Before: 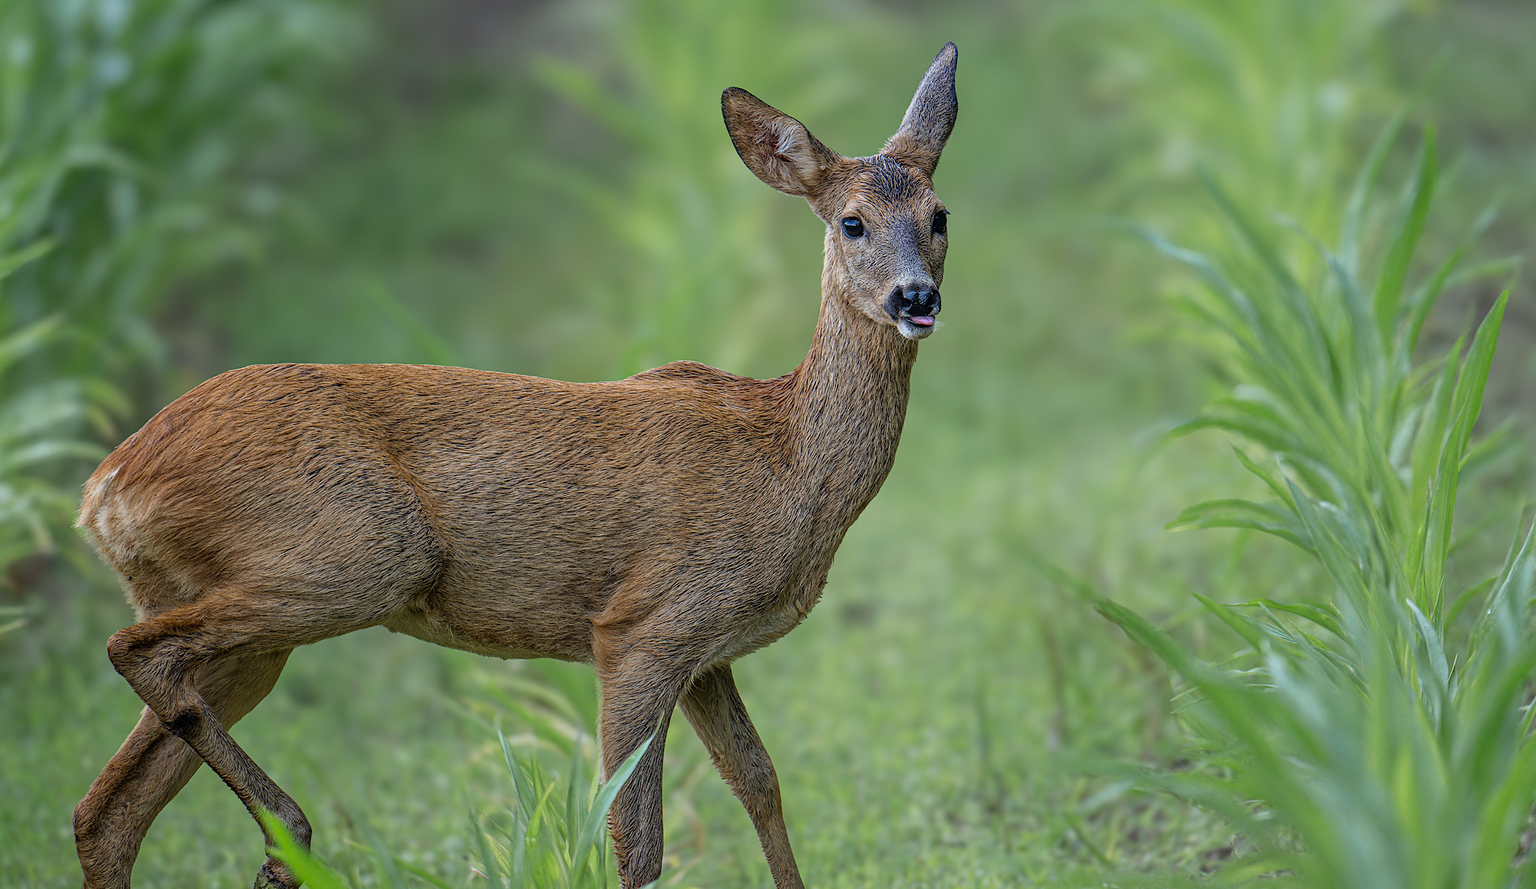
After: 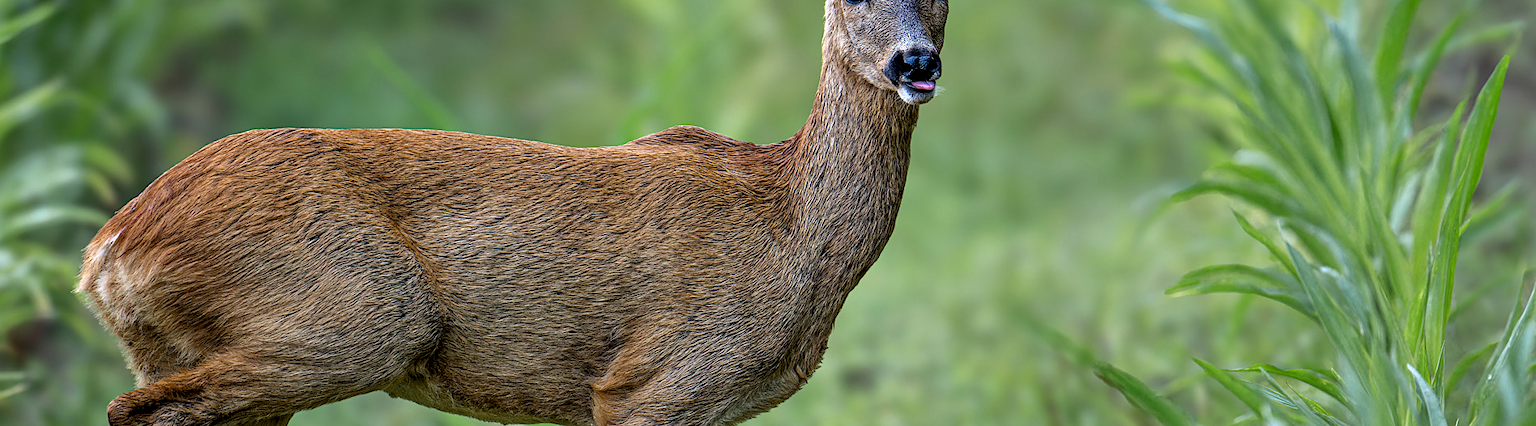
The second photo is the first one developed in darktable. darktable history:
contrast equalizer: octaves 7, y [[0.6 ×6], [0.55 ×6], [0 ×6], [0 ×6], [0 ×6]]
crop and rotate: top 26.468%, bottom 25.618%
tone equalizer: on, module defaults
color balance rgb: power › hue 62.77°, perceptual saturation grading › global saturation 0.008%, global vibrance 20%
